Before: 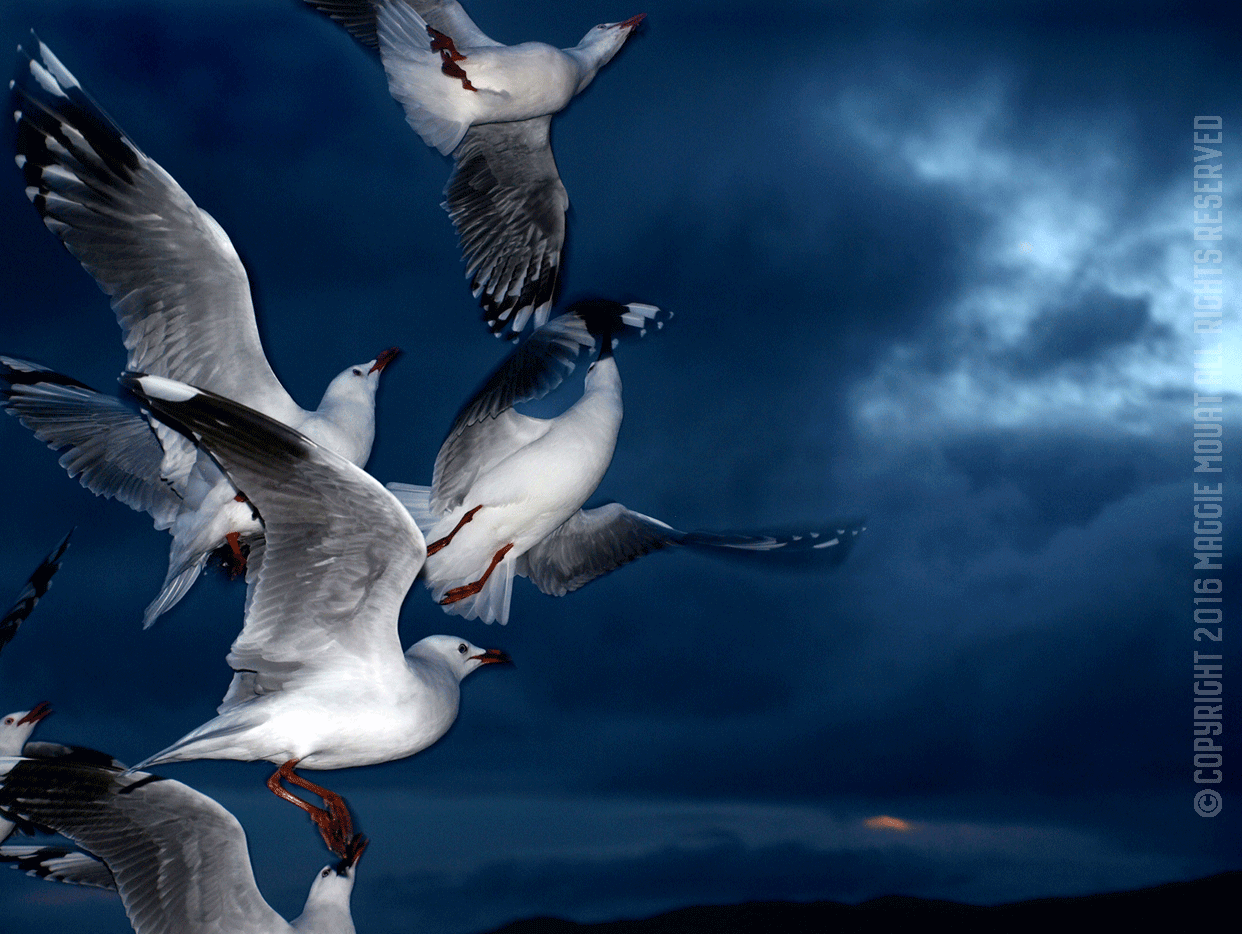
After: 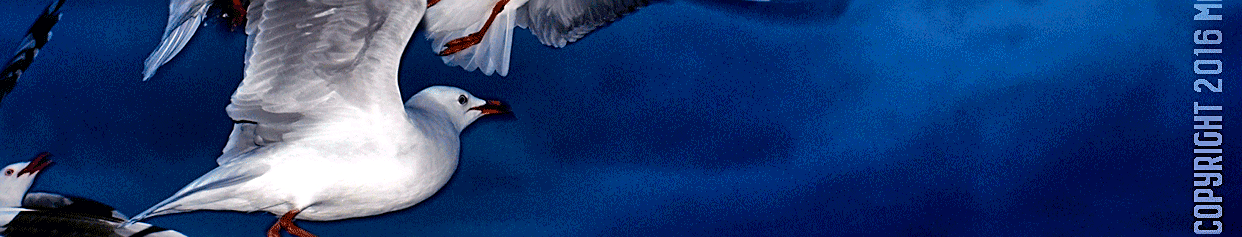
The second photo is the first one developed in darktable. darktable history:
sharpen: on, module defaults
local contrast: mode bilateral grid, contrast 21, coarseness 51, detail 141%, midtone range 0.2
crop and rotate: top 58.867%, bottom 15.687%
color balance rgb: shadows lift › chroma 3.208%, shadows lift › hue 281.35°, highlights gain › luminance 6.863%, highlights gain › chroma 0.872%, highlights gain › hue 48.94°, perceptual saturation grading › global saturation 30.408%, global vibrance 20%
shadows and highlights: low approximation 0.01, soften with gaussian
